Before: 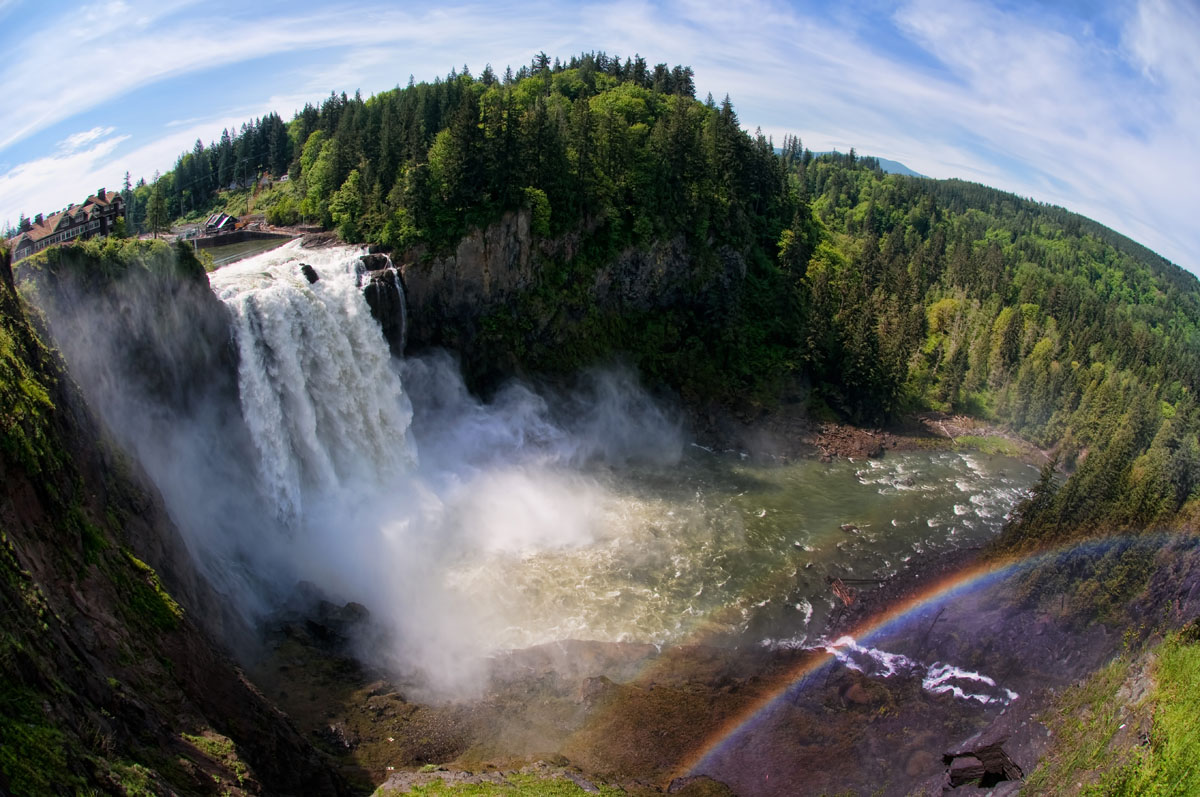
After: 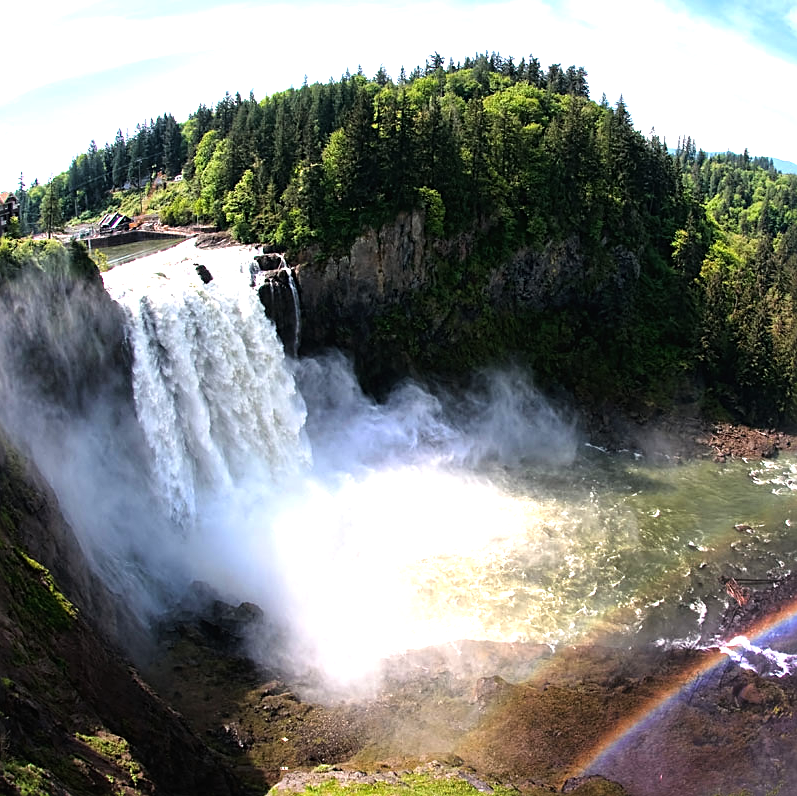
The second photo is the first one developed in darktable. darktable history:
exposure: black level correction -0.002, exposure 0.538 EV, compensate highlight preservation false
tone equalizer: -8 EV -0.726 EV, -7 EV -0.673 EV, -6 EV -0.614 EV, -5 EV -0.4 EV, -3 EV 0.392 EV, -2 EV 0.6 EV, -1 EV 0.686 EV, +0 EV 0.737 EV, mask exposure compensation -0.495 EV
crop and rotate: left 8.898%, right 24.661%
sharpen: on, module defaults
